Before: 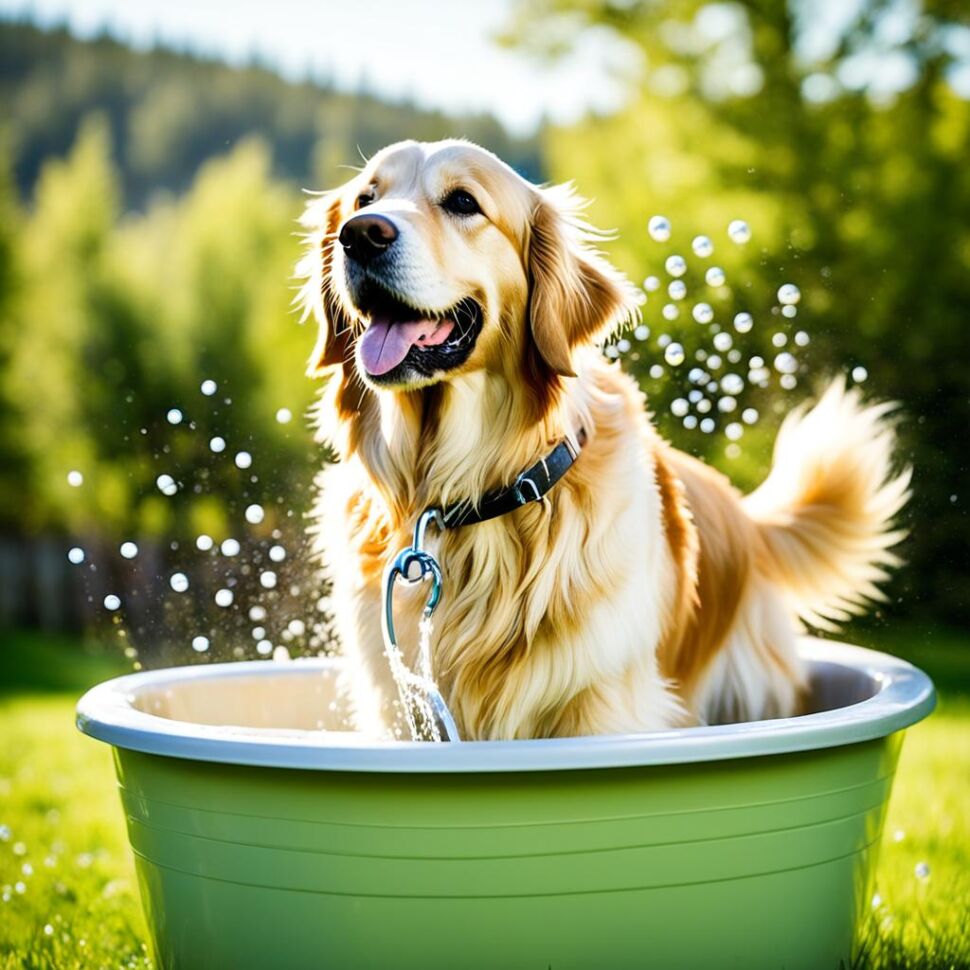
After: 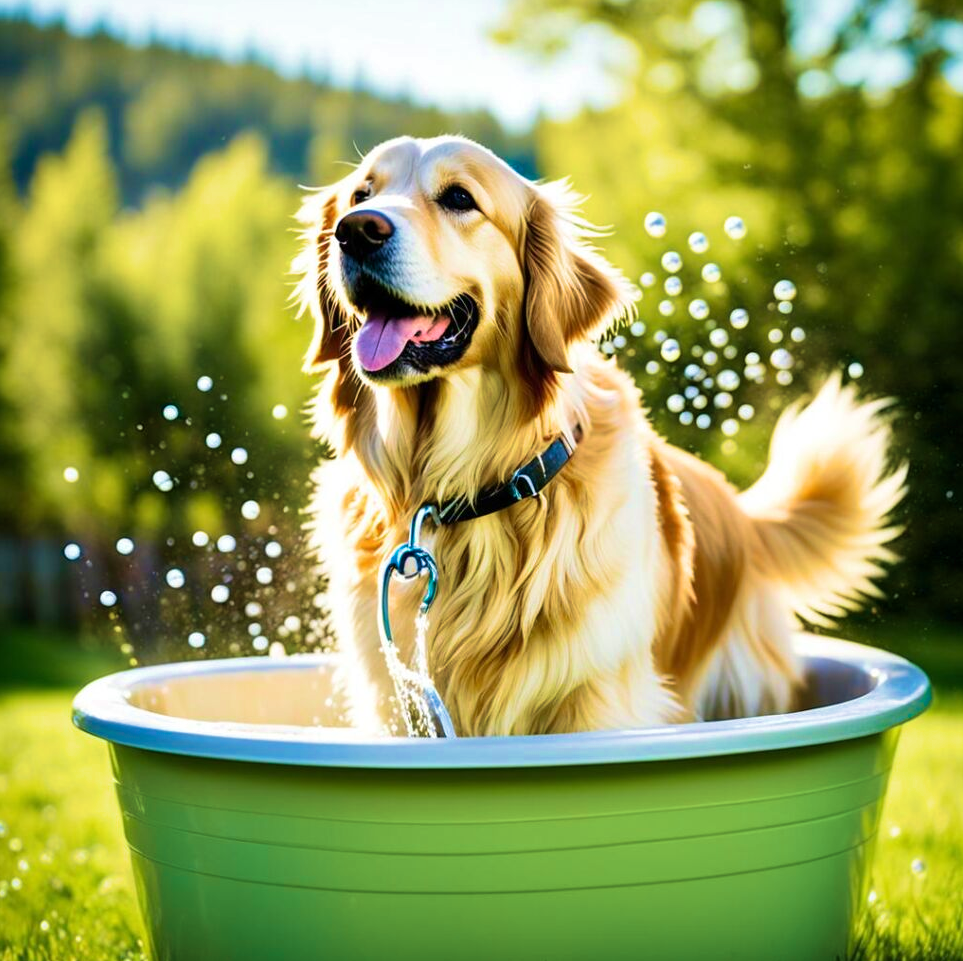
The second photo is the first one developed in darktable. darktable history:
velvia: strength 74%
color zones: curves: ch0 [(0, 0.5) (0.143, 0.5) (0.286, 0.5) (0.429, 0.5) (0.62, 0.489) (0.714, 0.445) (0.844, 0.496) (1, 0.5)]; ch1 [(0, 0.5) (0.143, 0.5) (0.286, 0.5) (0.429, 0.5) (0.571, 0.5) (0.714, 0.523) (0.857, 0.5) (1, 0.5)]
crop: left 0.434%, top 0.485%, right 0.244%, bottom 0.386%
